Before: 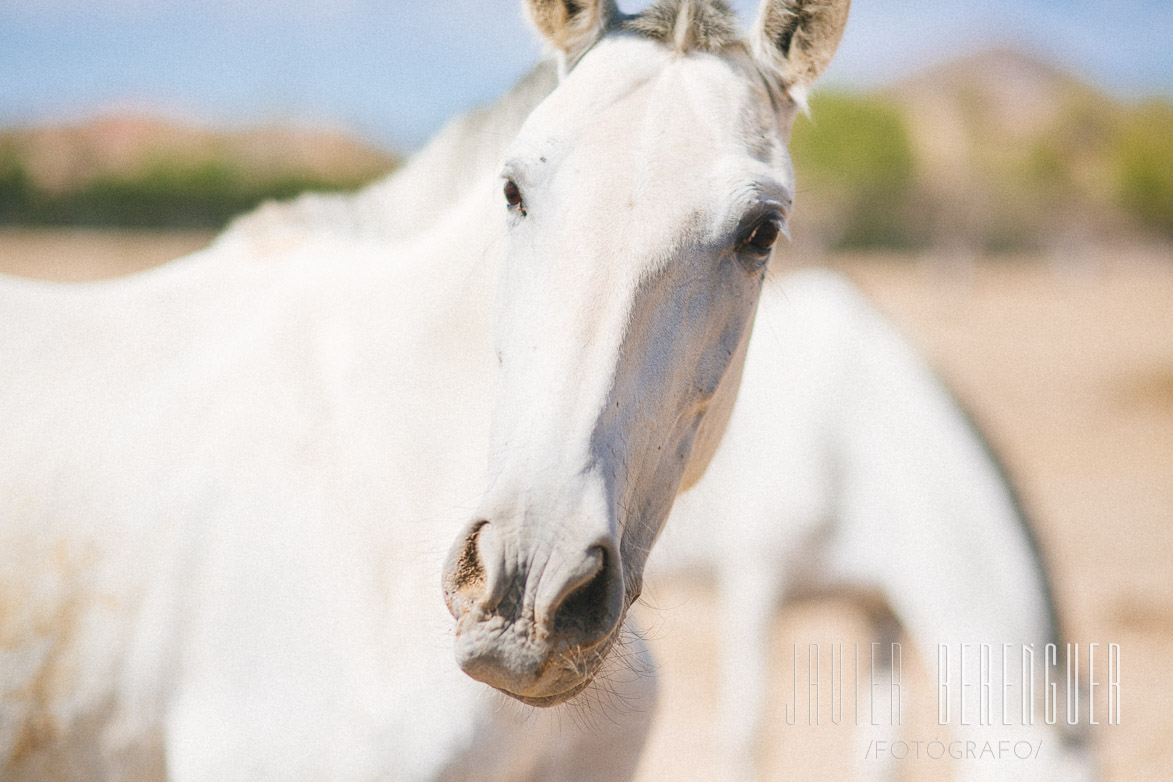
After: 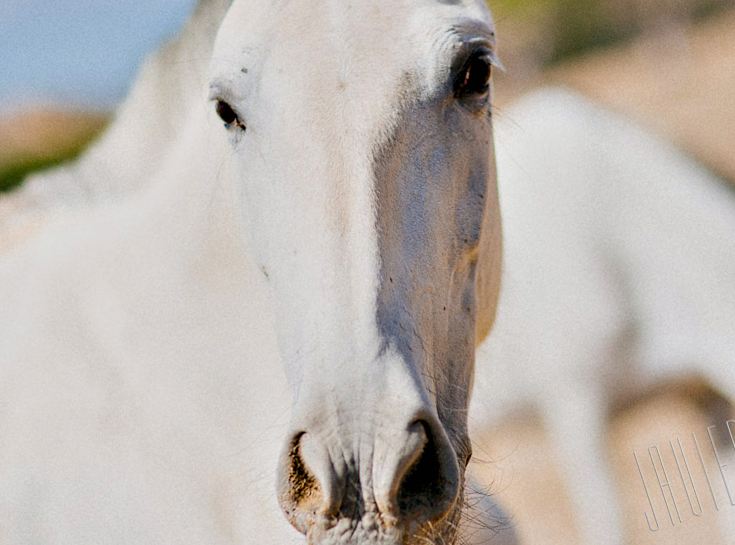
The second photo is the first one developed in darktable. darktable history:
local contrast: mode bilateral grid, contrast 100, coarseness 99, detail 89%, midtone range 0.2
color balance rgb: perceptual saturation grading › global saturation 30.879%
exposure: exposure -0.47 EV, compensate exposure bias true, compensate highlight preservation false
crop and rotate: angle 18.1°, left 6.896%, right 4.327%, bottom 1.17%
contrast equalizer: y [[0.6 ×6], [0.55 ×6], [0 ×6], [0 ×6], [0 ×6]]
